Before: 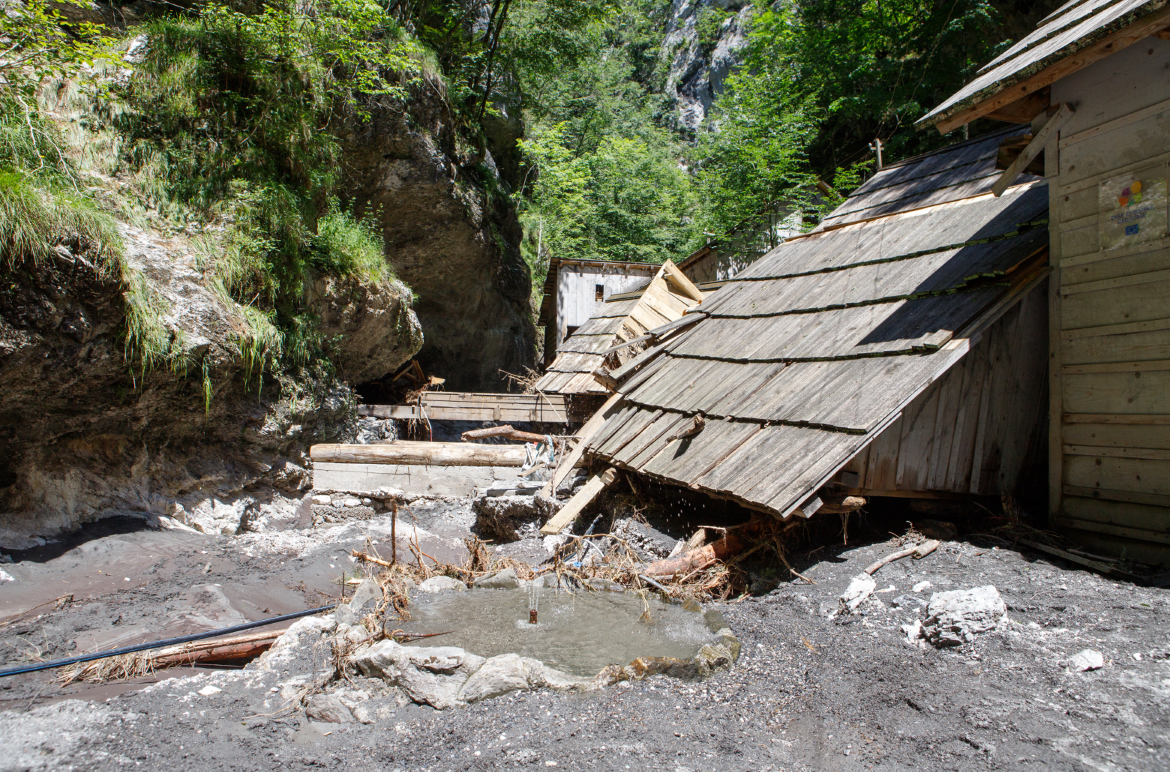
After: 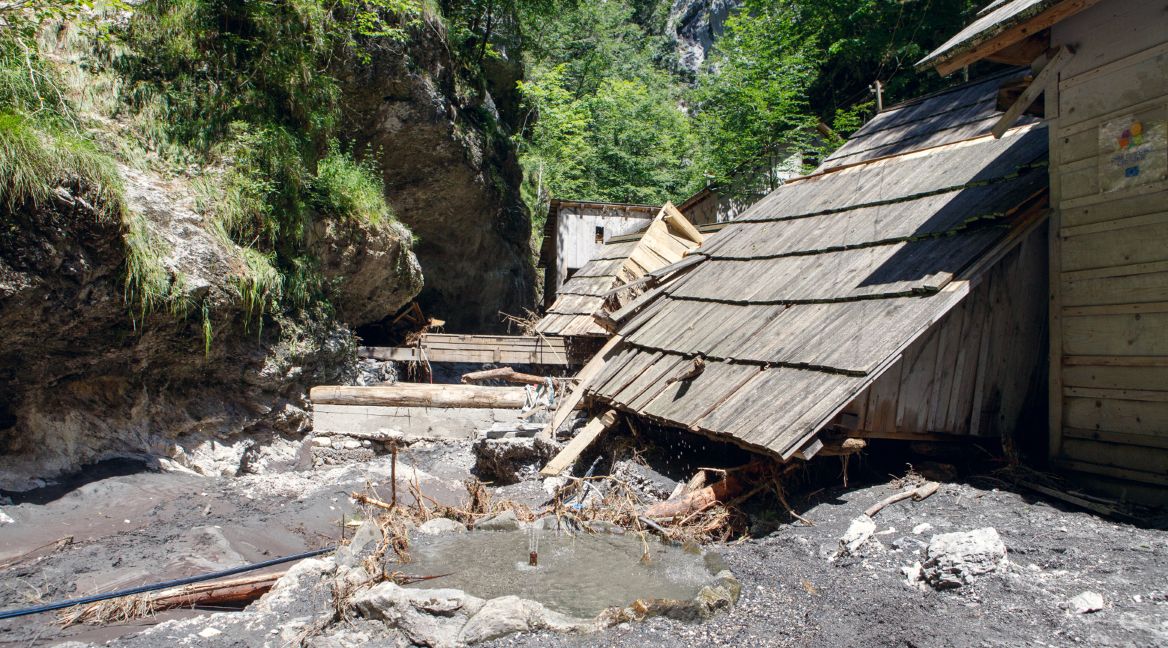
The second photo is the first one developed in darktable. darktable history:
crop: top 7.625%, bottom 8.027%
color correction: highlights a* 0.207, highlights b* 2.7, shadows a* -0.874, shadows b* -4.78
